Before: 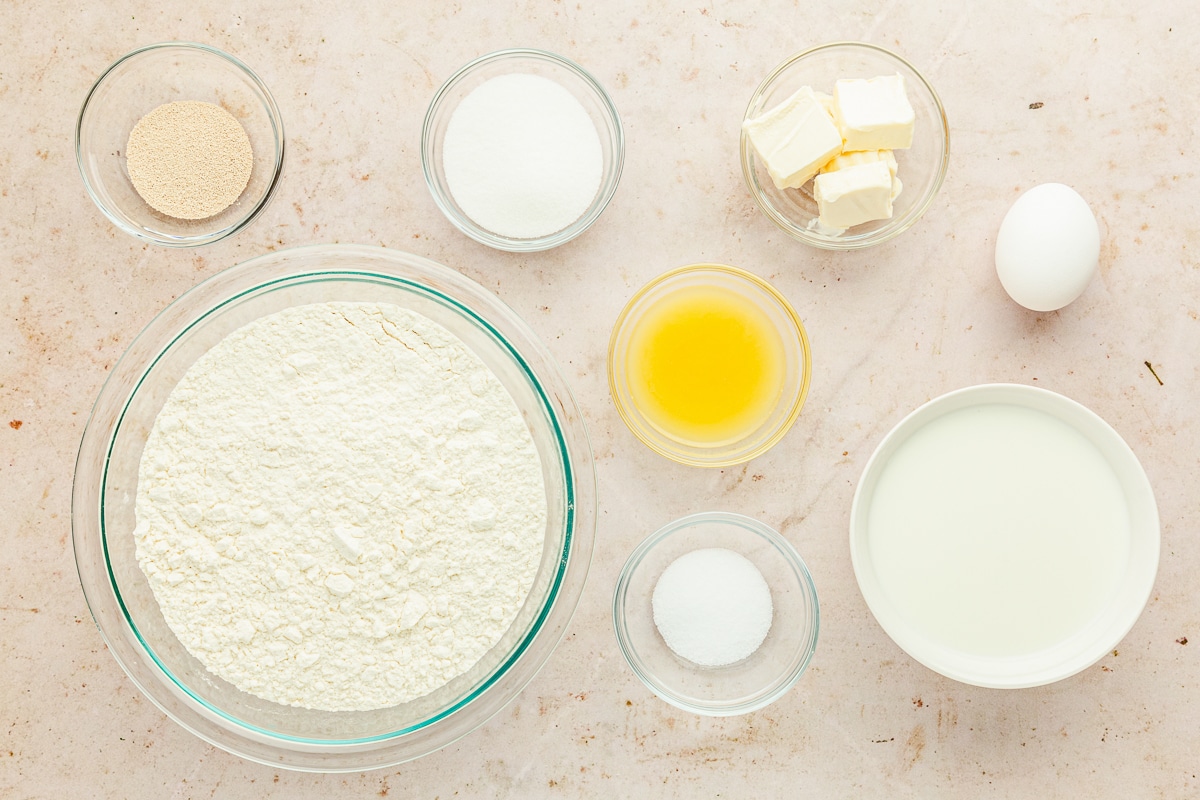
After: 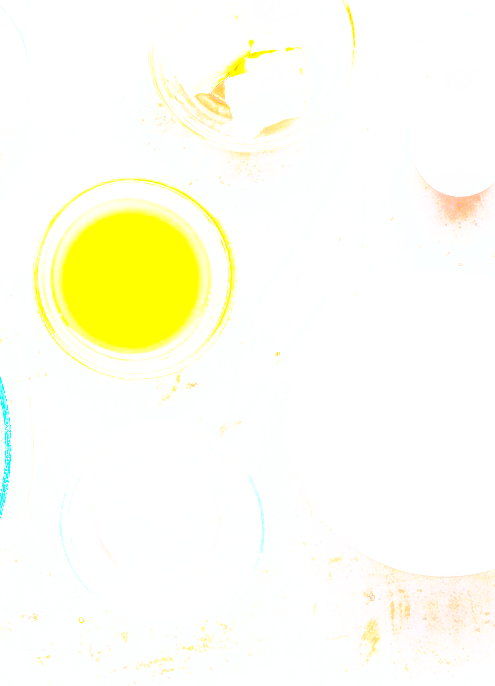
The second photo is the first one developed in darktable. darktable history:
tone curve: curves: ch0 [(0, 0) (0.003, 0.005) (0.011, 0.005) (0.025, 0.006) (0.044, 0.008) (0.069, 0.01) (0.1, 0.012) (0.136, 0.015) (0.177, 0.019) (0.224, 0.017) (0.277, 0.015) (0.335, 0.018) (0.399, 0.043) (0.468, 0.118) (0.543, 0.349) (0.623, 0.591) (0.709, 0.88) (0.801, 0.983) (0.898, 0.973) (1, 1)], preserve colors none
white balance: red 1.004, blue 1.096
rotate and perspective: rotation -4.57°, crop left 0.054, crop right 0.944, crop top 0.087, crop bottom 0.914
crop: left 47.628%, top 6.643%, right 7.874%
local contrast: on, module defaults
shadows and highlights: shadows 4.1, highlights -17.6, soften with gaussian
sharpen: on, module defaults
bloom: size 5%, threshold 95%, strength 15%
